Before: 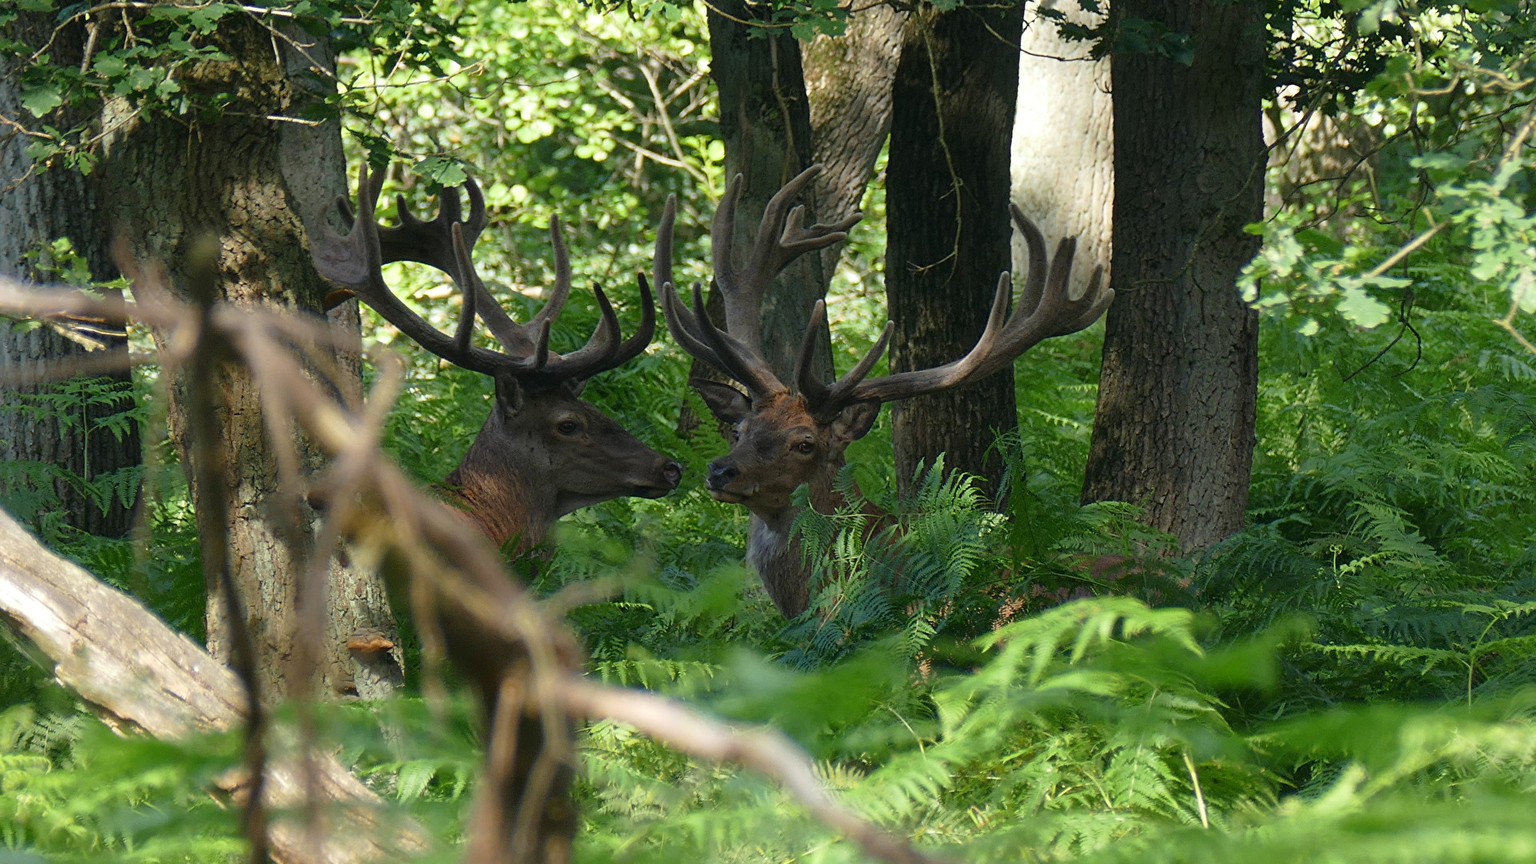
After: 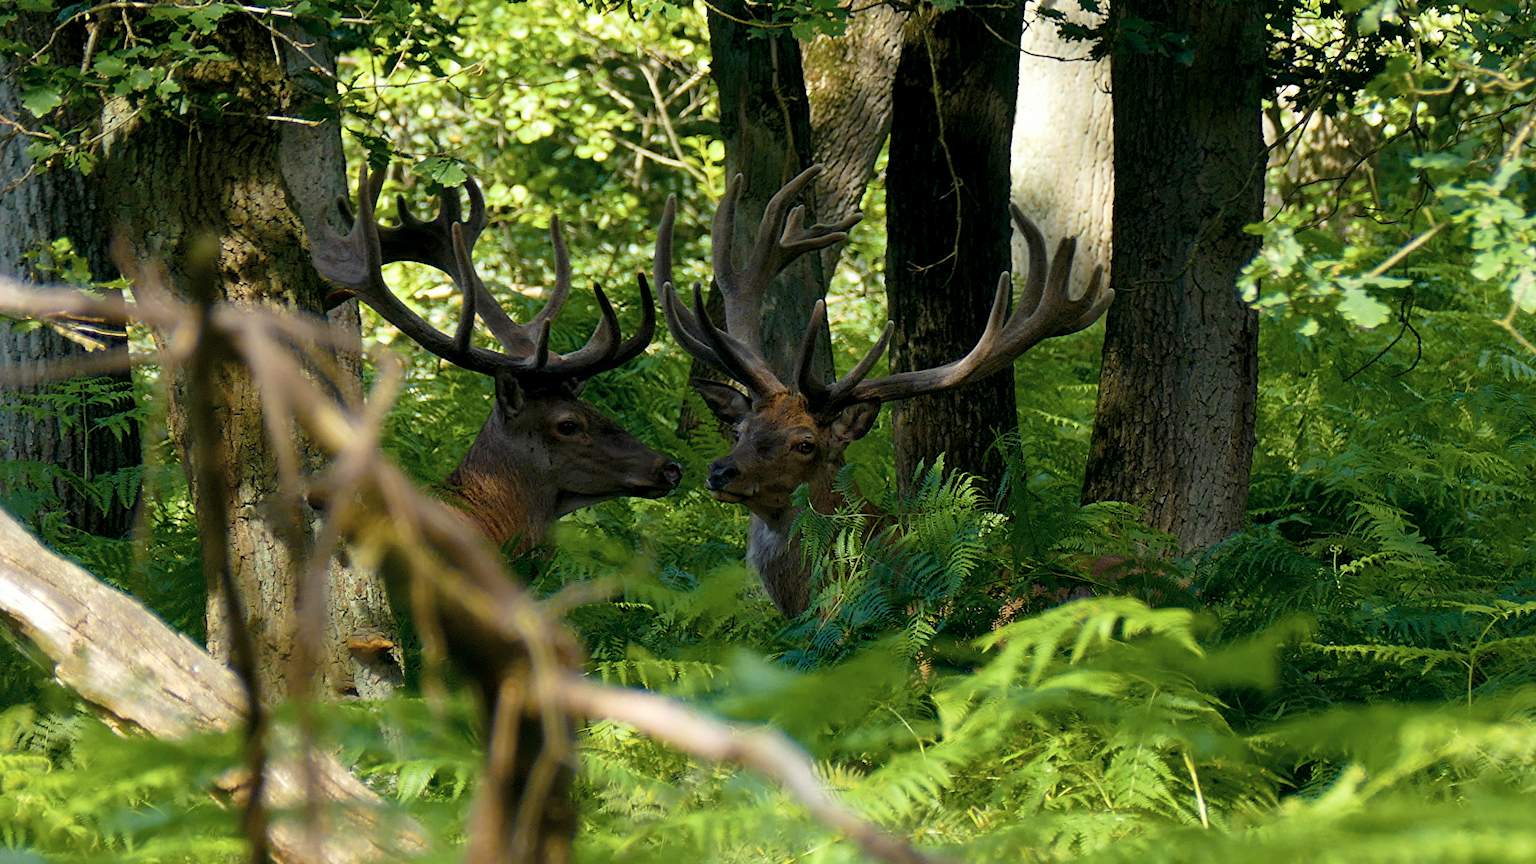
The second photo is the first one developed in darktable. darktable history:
color balance rgb: global offset › luminance -0.895%, perceptual saturation grading › global saturation 25.007%, global vibrance 59.763%
contrast brightness saturation: contrast 0.097, saturation -0.36
